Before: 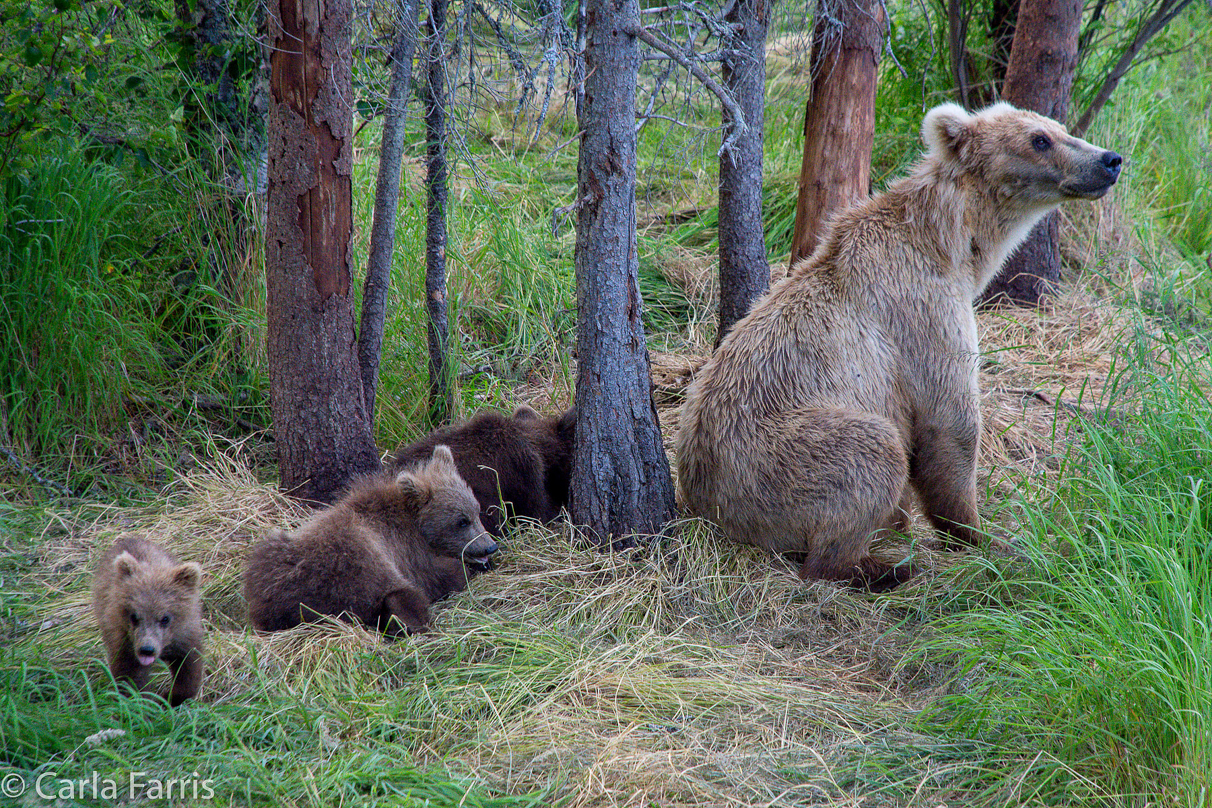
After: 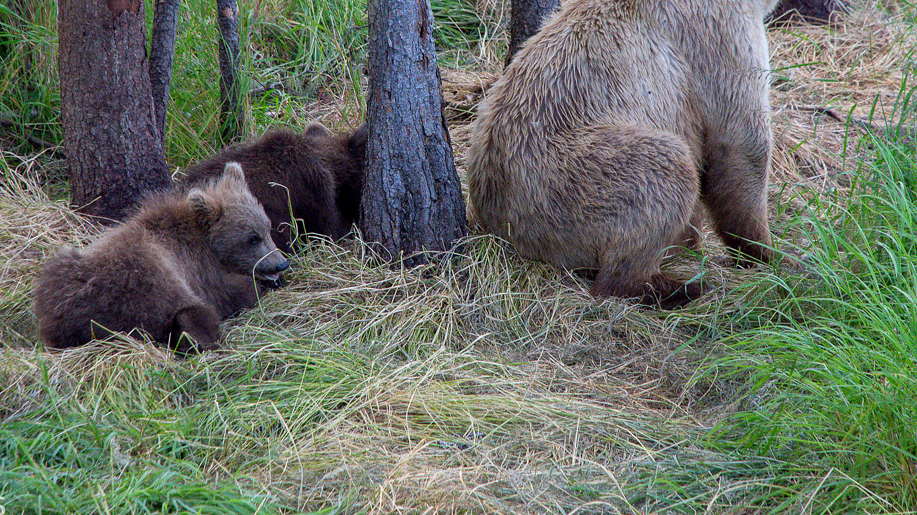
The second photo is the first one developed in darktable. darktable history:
white balance: red 0.988, blue 1.017
crop and rotate: left 17.299%, top 35.115%, right 7.015%, bottom 1.024%
tone equalizer: on, module defaults
